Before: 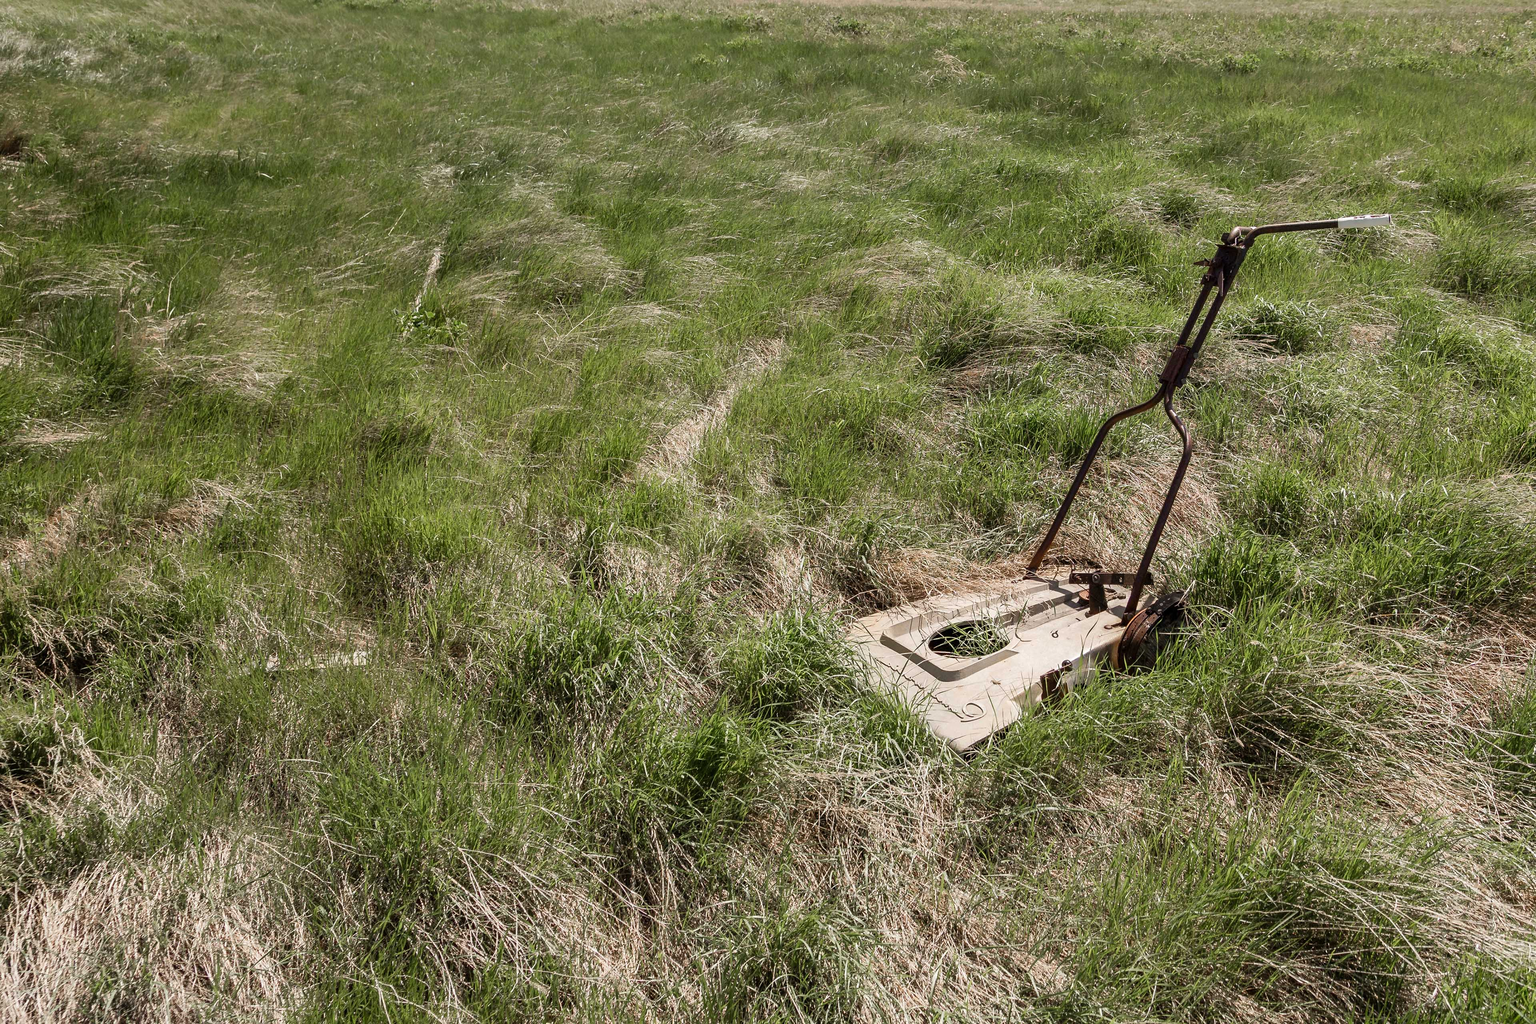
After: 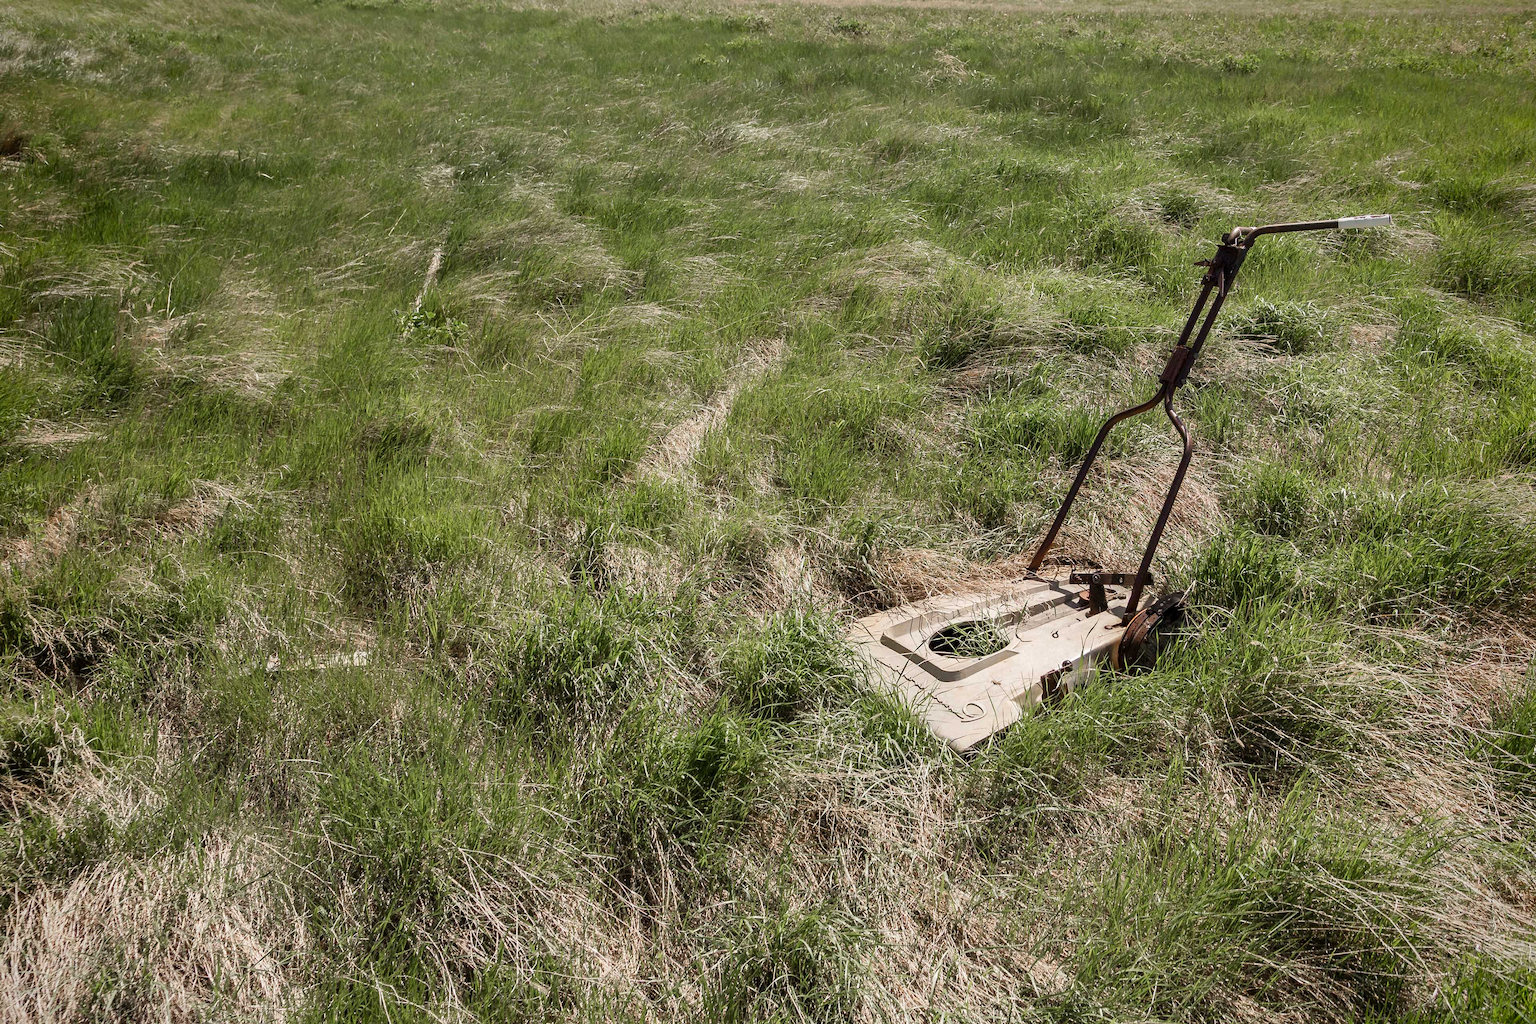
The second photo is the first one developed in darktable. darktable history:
vignetting: fall-off radius 64.2%, saturation 0.37, center (-0.035, 0.141), unbound false
